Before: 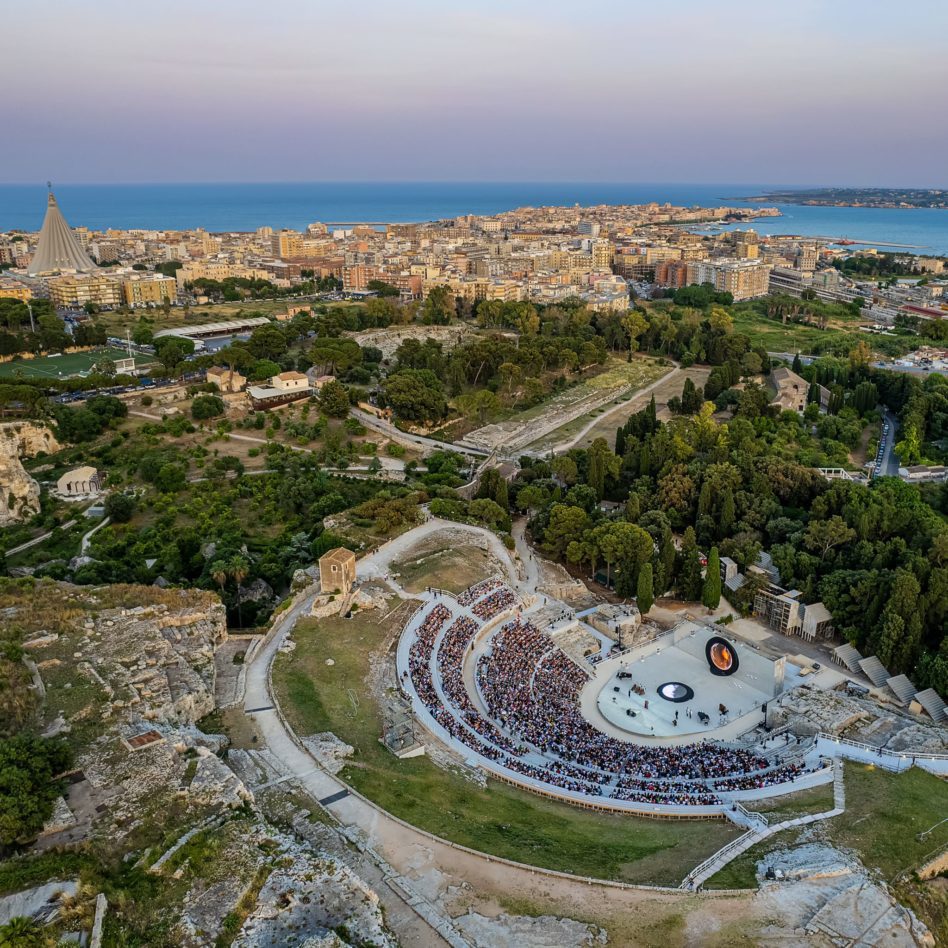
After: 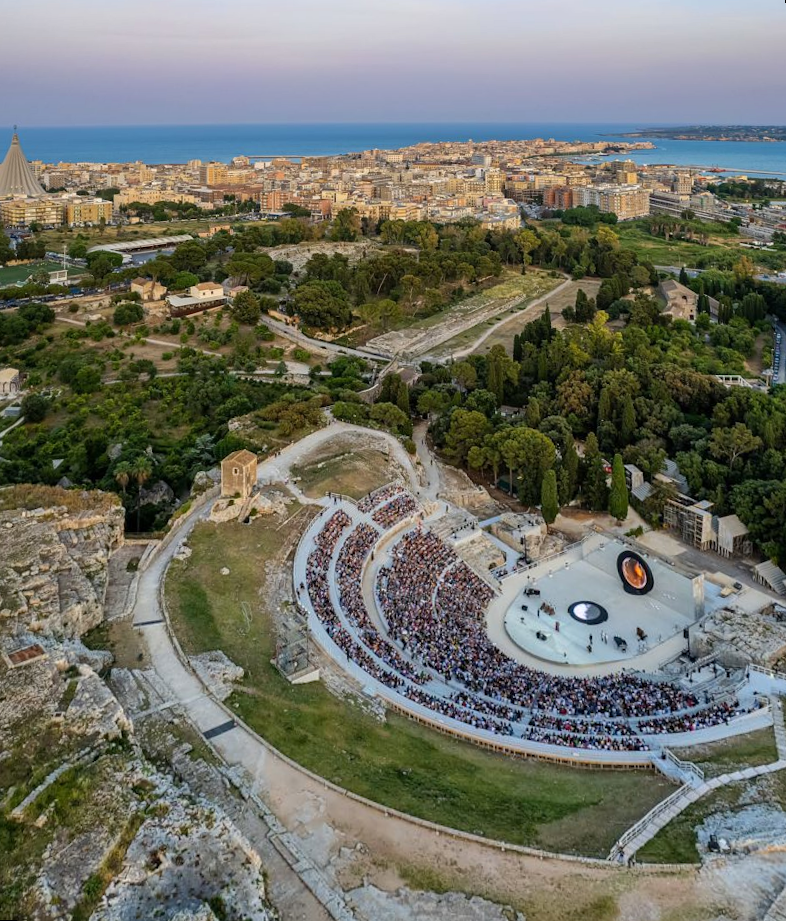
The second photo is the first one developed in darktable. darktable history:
exposure: compensate highlight preservation false
levels: levels [0, 0.492, 0.984]
rotate and perspective: rotation 0.72°, lens shift (vertical) -0.352, lens shift (horizontal) -0.051, crop left 0.152, crop right 0.859, crop top 0.019, crop bottom 0.964
